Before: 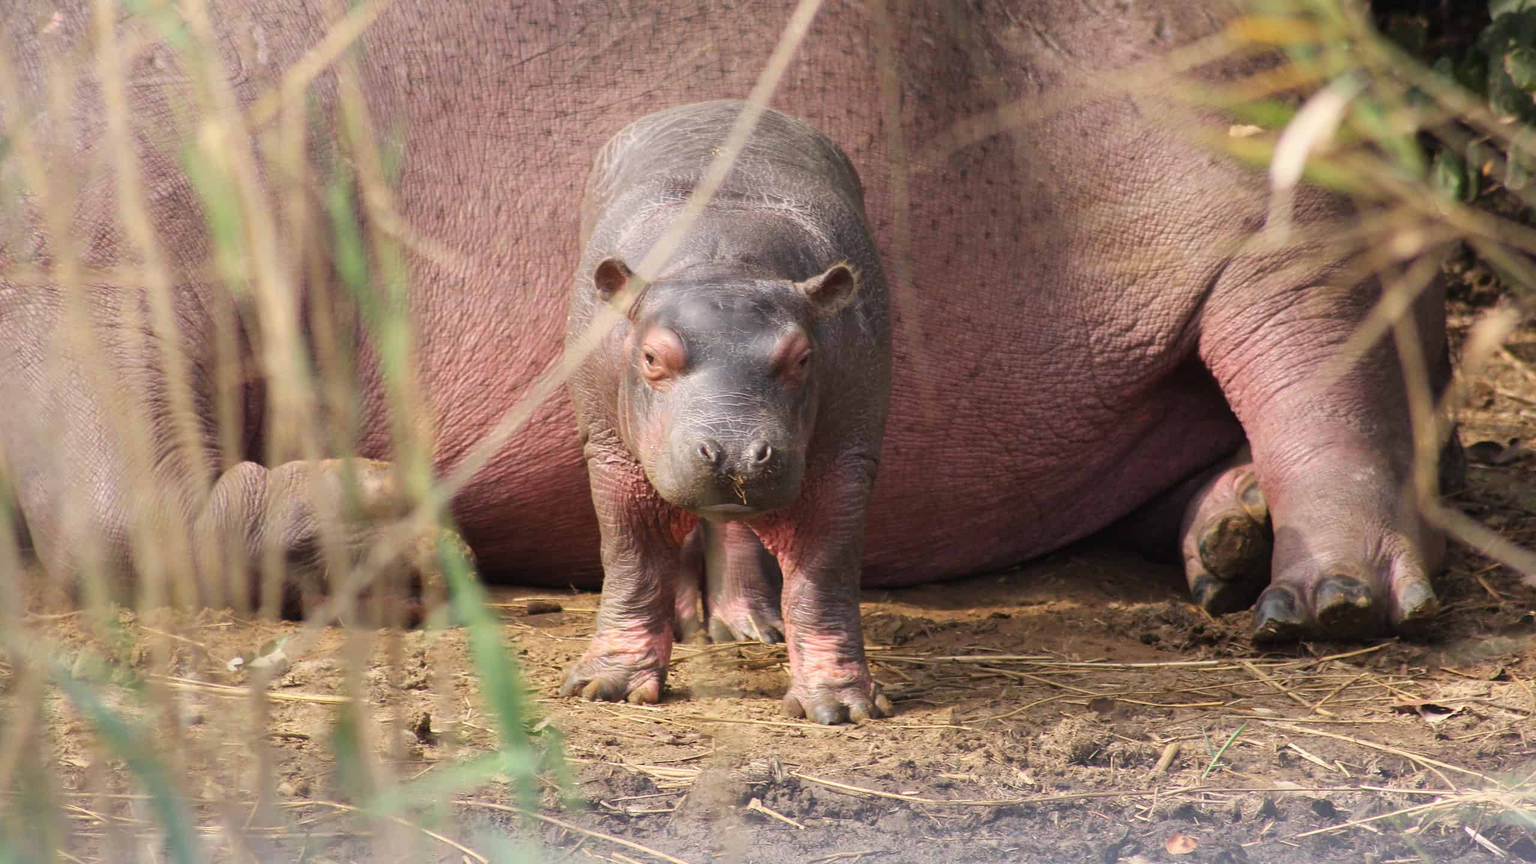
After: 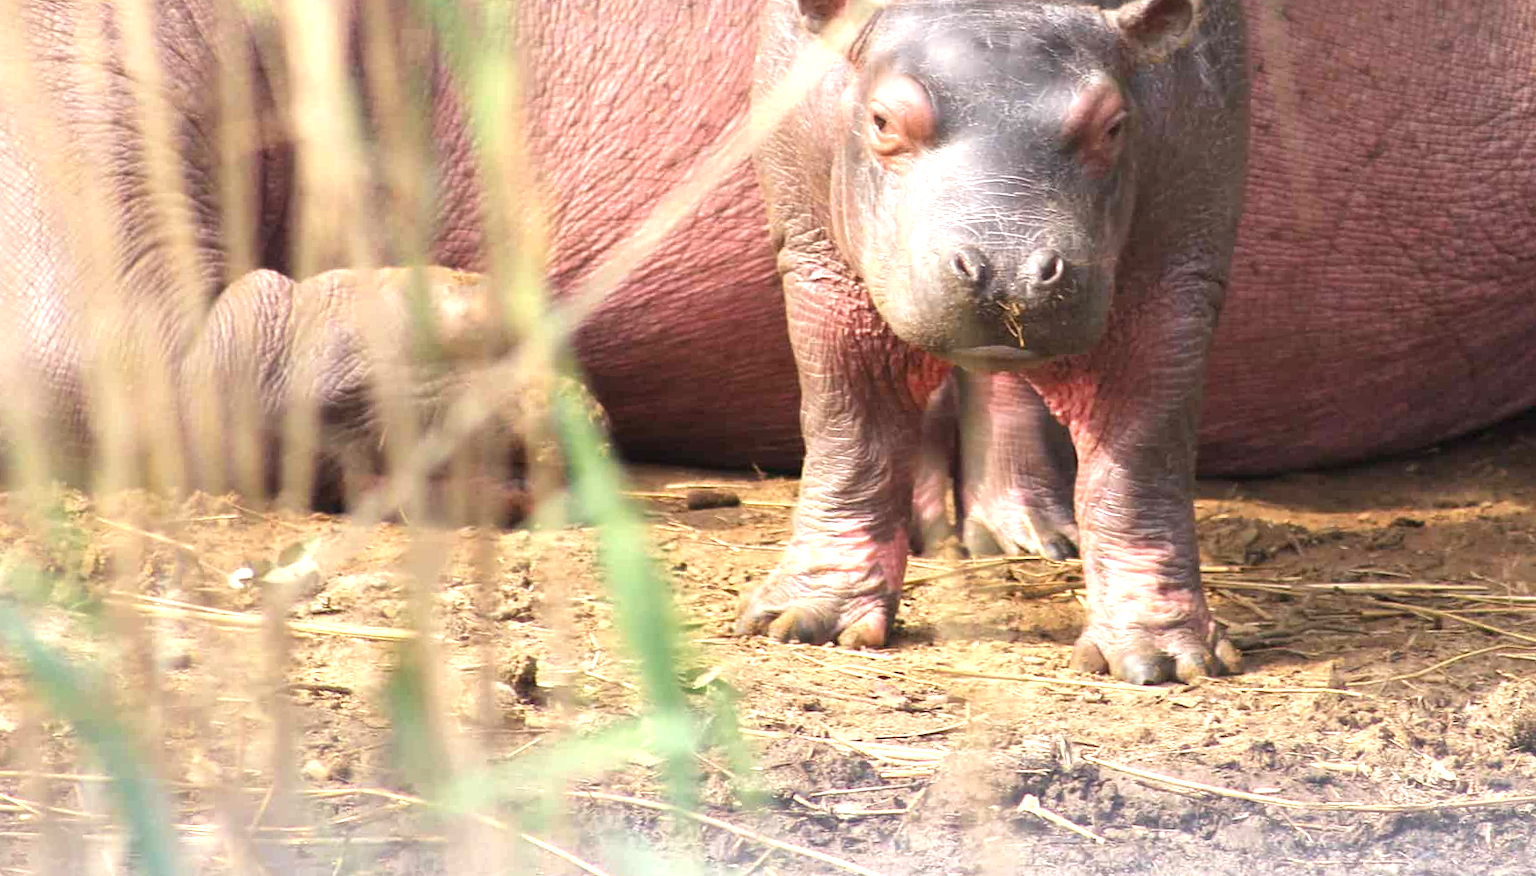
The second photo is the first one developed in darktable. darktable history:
exposure: exposure 0.921 EV, compensate highlight preservation false
crop and rotate: angle -0.916°, left 3.549%, top 31.559%, right 28.989%
